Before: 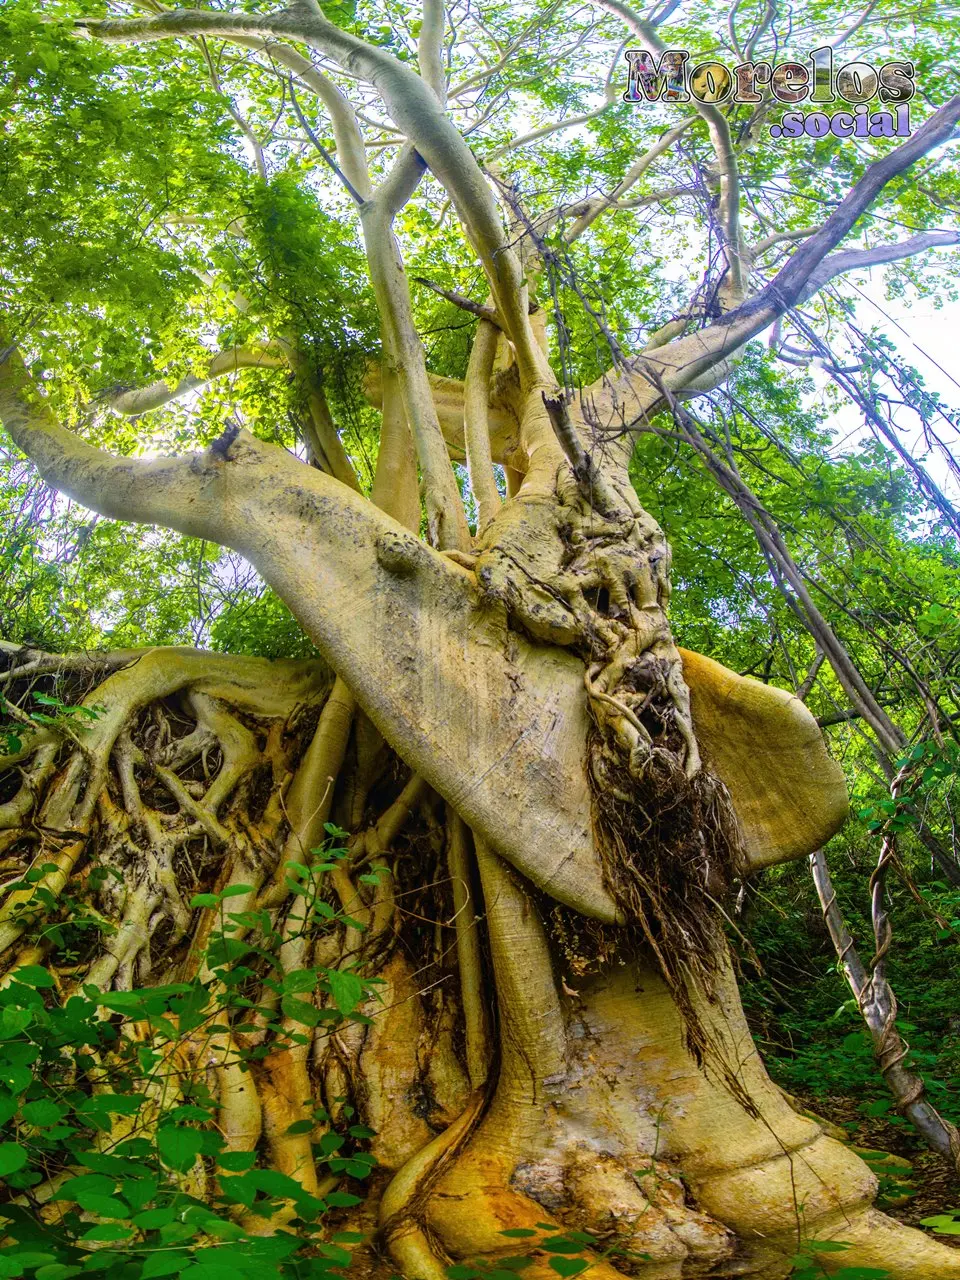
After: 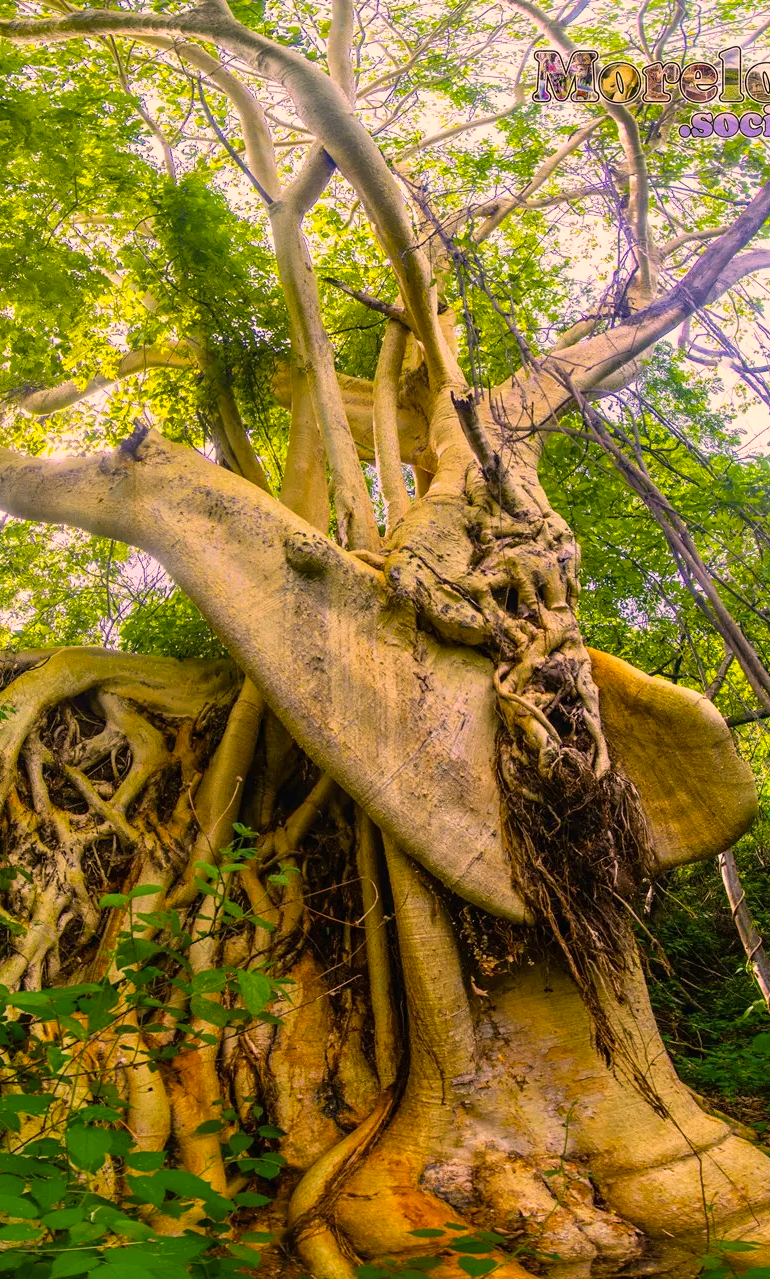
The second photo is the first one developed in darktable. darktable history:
crop and rotate: left 9.547%, right 10.243%
color correction: highlights a* 21.23, highlights b* 19.73
